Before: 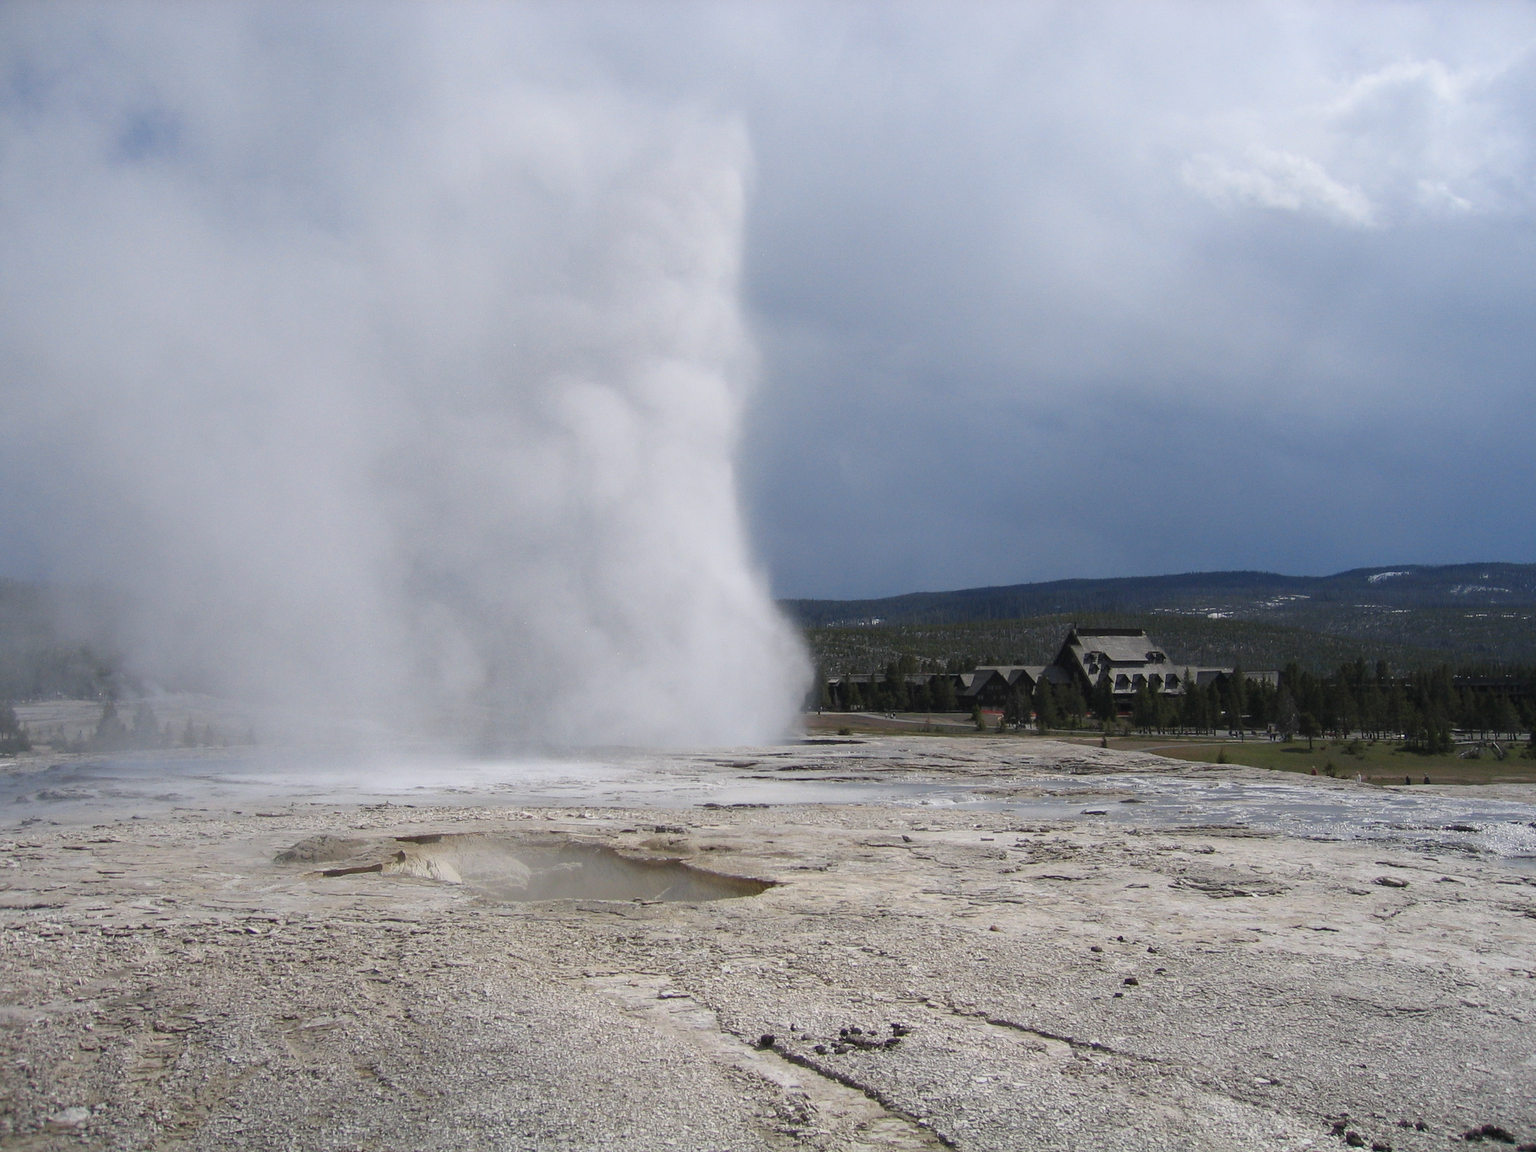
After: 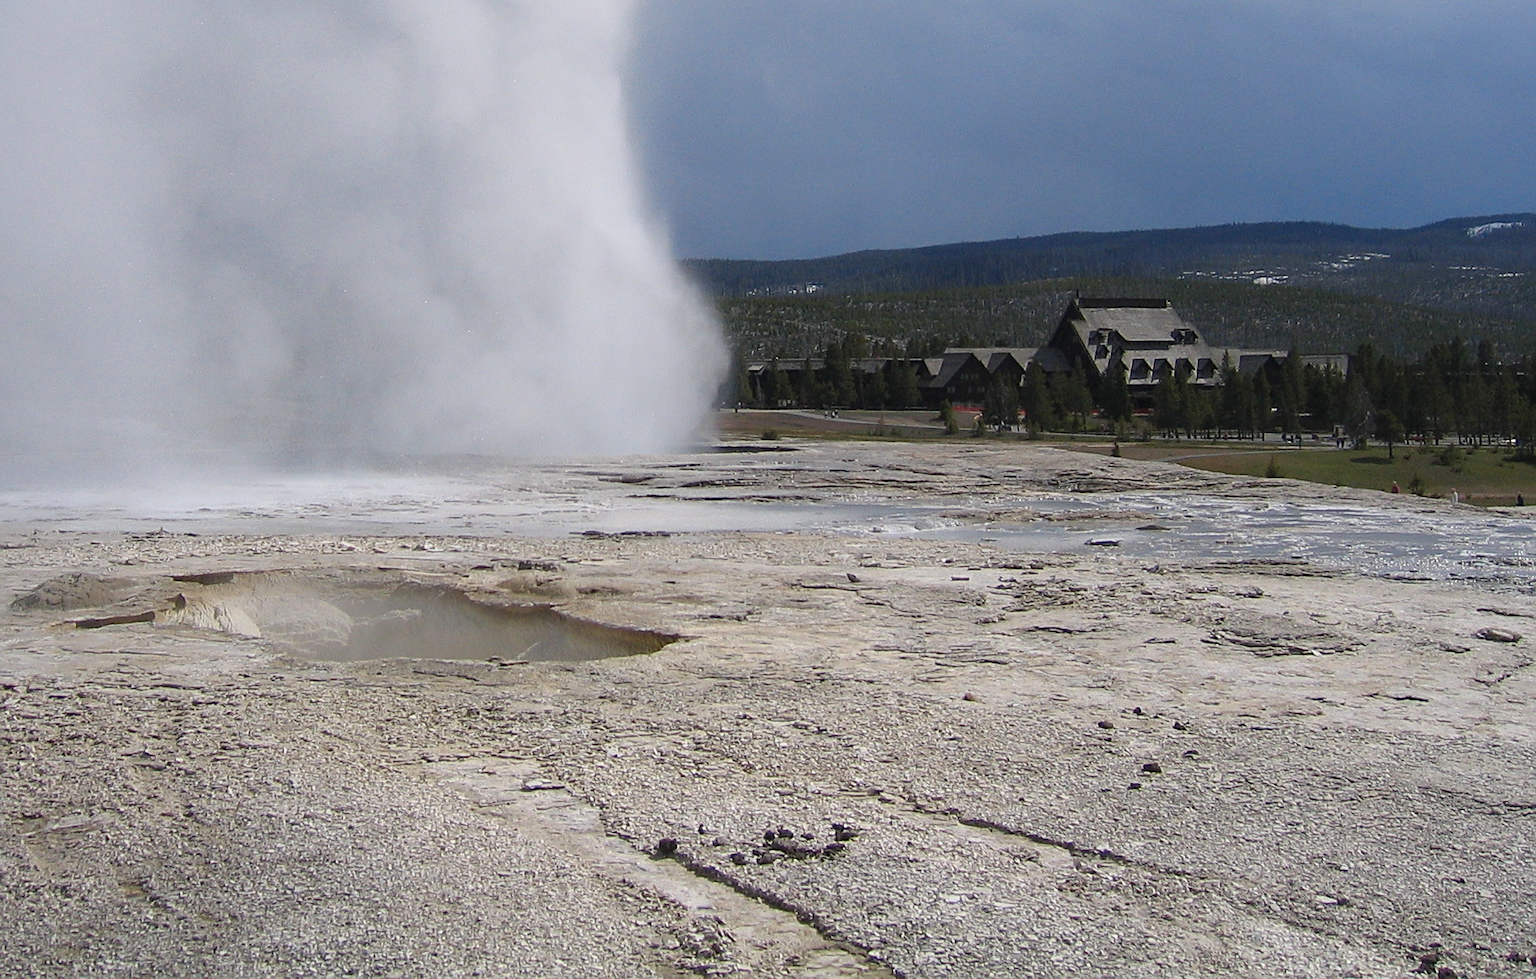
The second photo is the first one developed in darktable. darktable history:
tone equalizer: on, module defaults
crop and rotate: left 17.346%, top 35.147%, right 7.501%, bottom 0.977%
contrast brightness saturation: saturation 0.131
sharpen: amount 0.463
